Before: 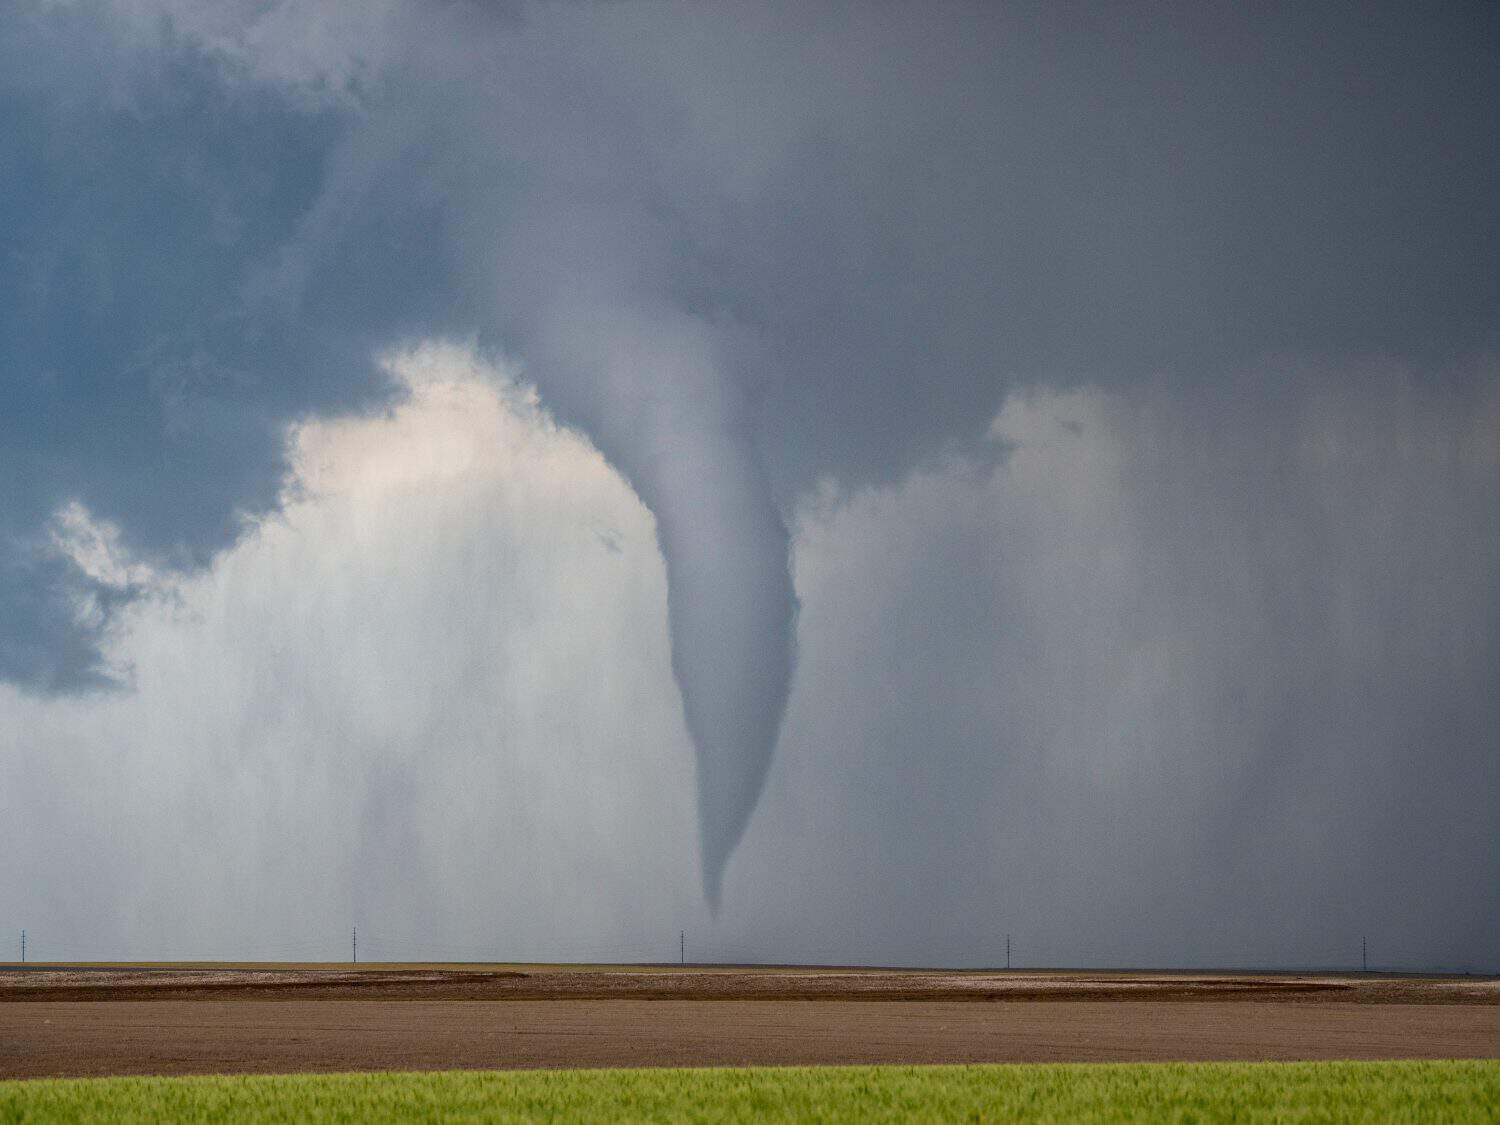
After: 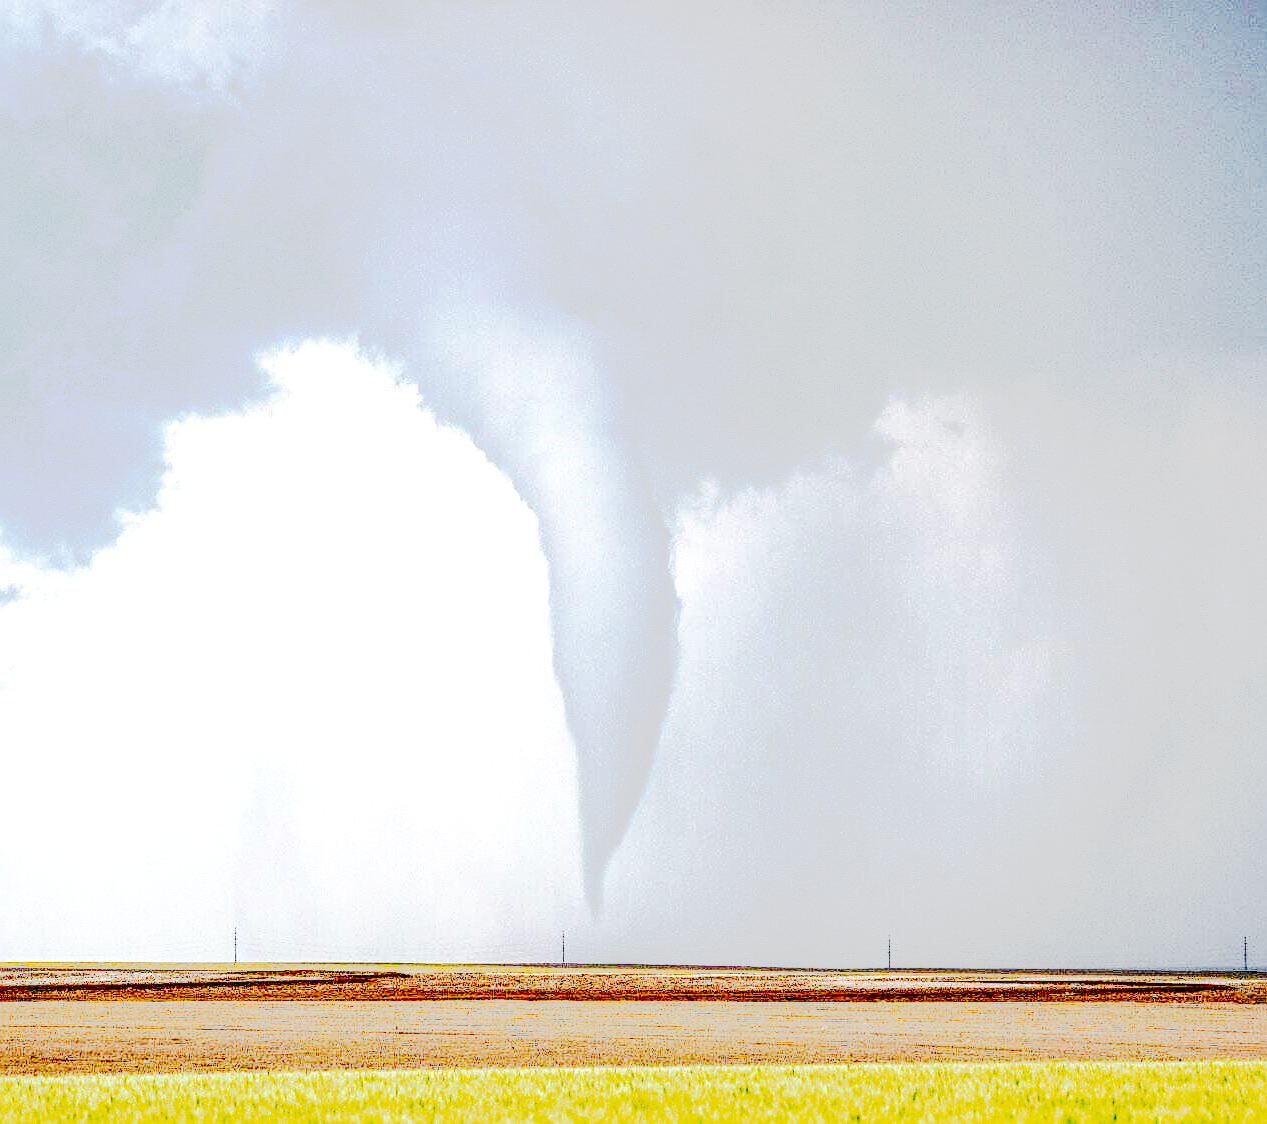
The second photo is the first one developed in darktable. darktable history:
sharpen: on, module defaults
crop: left 7.962%, right 7.528%
tone curve: curves: ch0 [(0, 0) (0.003, 0.001) (0.011, 0.005) (0.025, 0.009) (0.044, 0.014) (0.069, 0.019) (0.1, 0.028) (0.136, 0.039) (0.177, 0.073) (0.224, 0.134) (0.277, 0.218) (0.335, 0.343) (0.399, 0.488) (0.468, 0.608) (0.543, 0.699) (0.623, 0.773) (0.709, 0.819) (0.801, 0.852) (0.898, 0.874) (1, 1)], preserve colors none
base curve: curves: ch0 [(0, 0) (0.007, 0.004) (0.027, 0.03) (0.046, 0.07) (0.207, 0.54) (0.442, 0.872) (0.673, 0.972) (1, 1)], preserve colors none
local contrast: detail 130%
exposure: black level correction 0, exposure 0.695 EV, compensate highlight preservation false
tone equalizer: mask exposure compensation -0.514 EV
